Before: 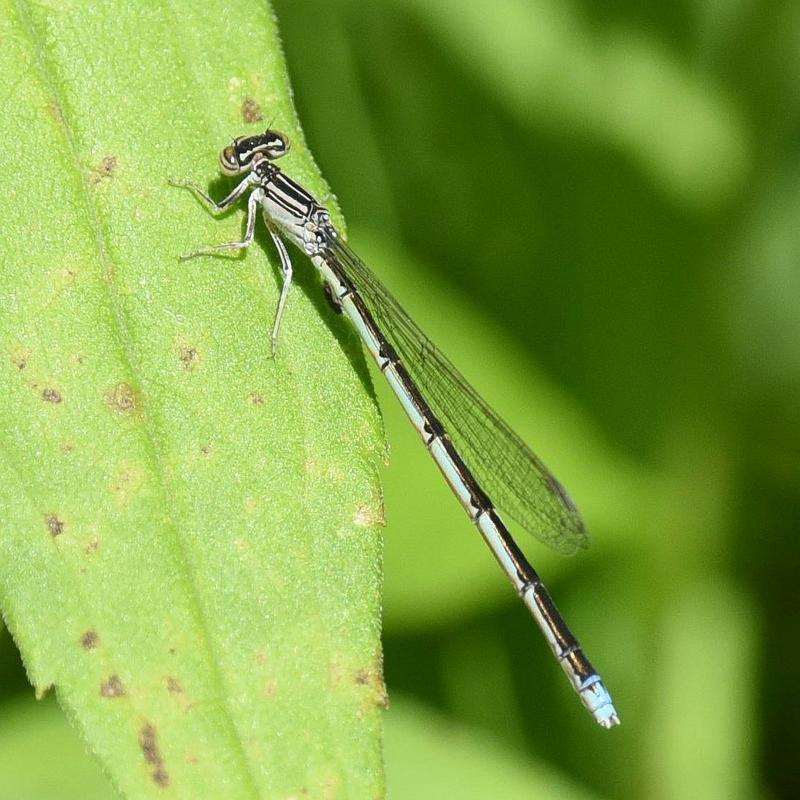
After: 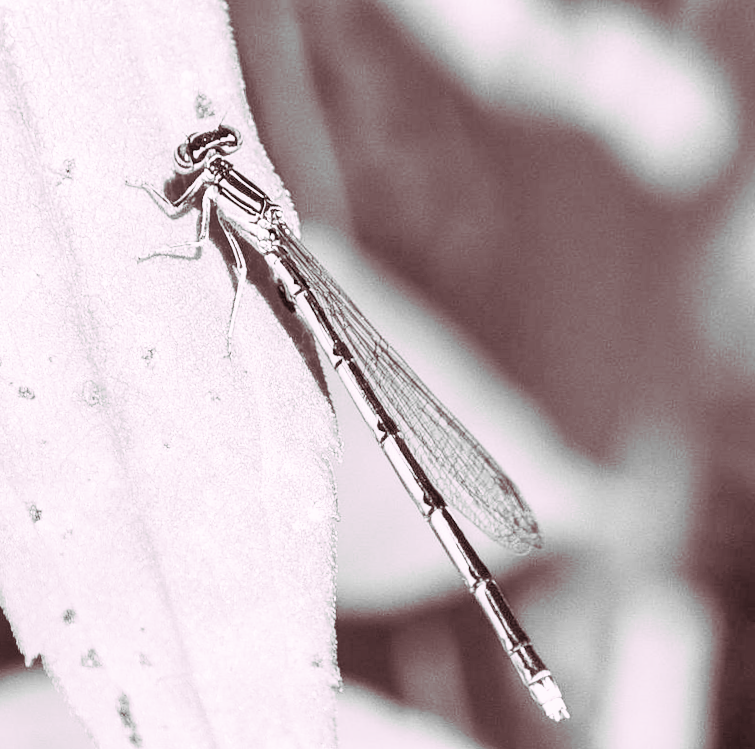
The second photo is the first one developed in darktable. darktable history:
velvia: on, module defaults
monochrome: a 2.21, b -1.33, size 2.2
rotate and perspective: rotation 0.062°, lens shift (vertical) 0.115, lens shift (horizontal) -0.133, crop left 0.047, crop right 0.94, crop top 0.061, crop bottom 0.94
local contrast: on, module defaults
split-toning: highlights › hue 298.8°, highlights › saturation 0.73, compress 41.76%
shadows and highlights: shadows 49, highlights -41, soften with gaussian
base curve: curves: ch0 [(0, 0) (0.012, 0.01) (0.073, 0.168) (0.31, 0.711) (0.645, 0.957) (1, 1)], preserve colors none
